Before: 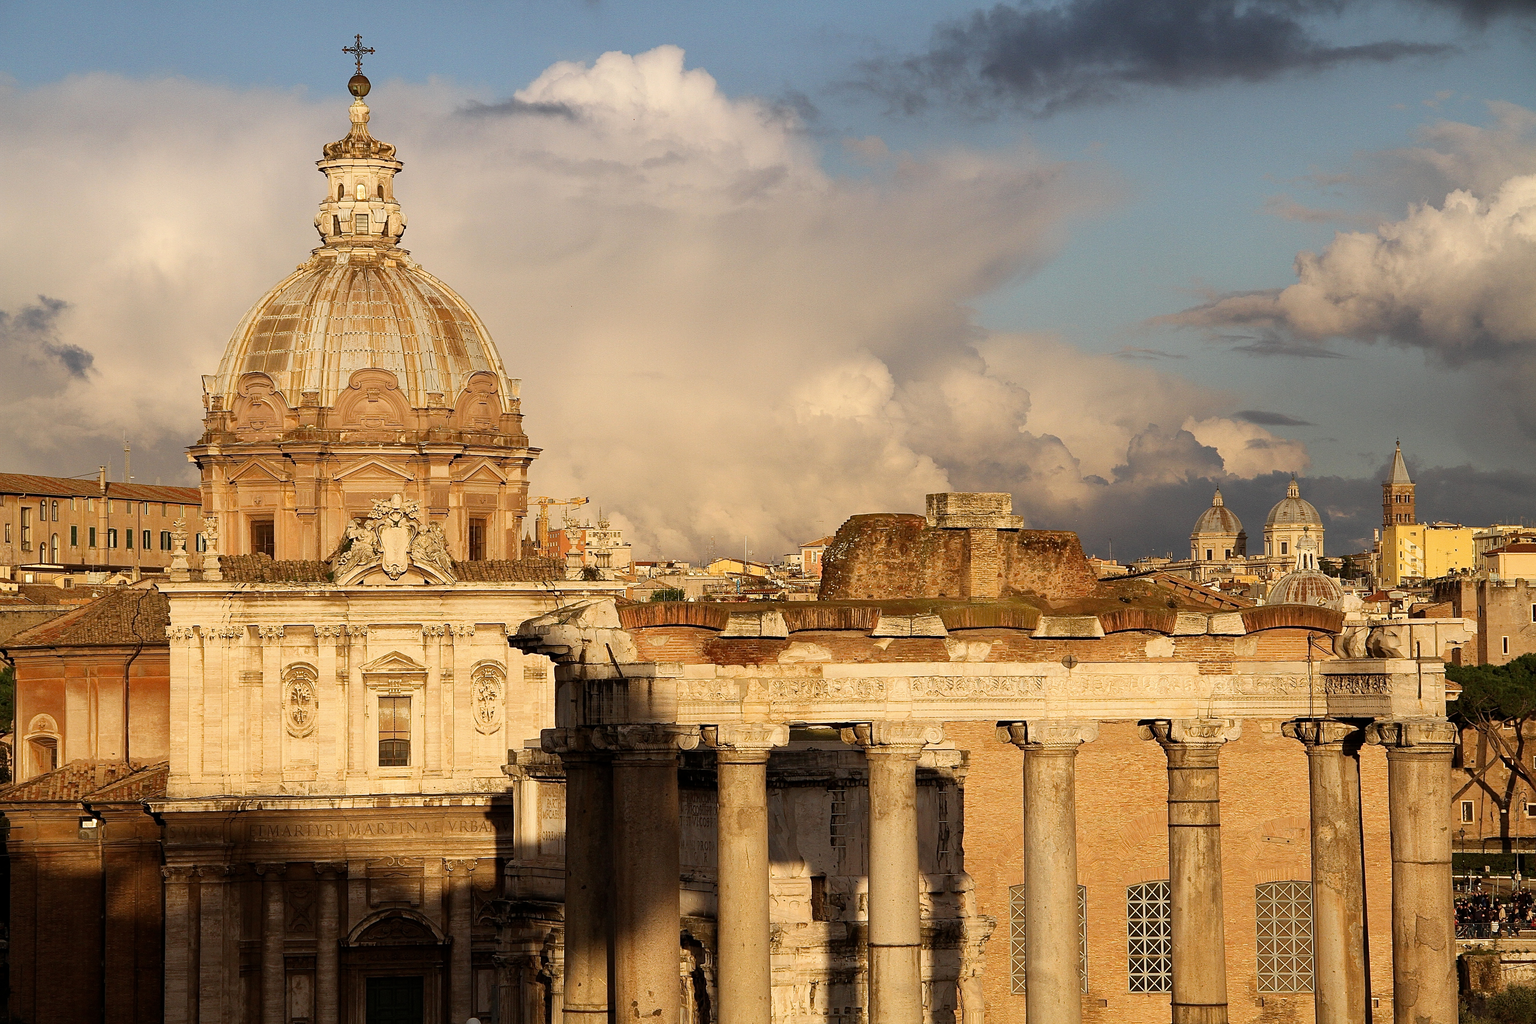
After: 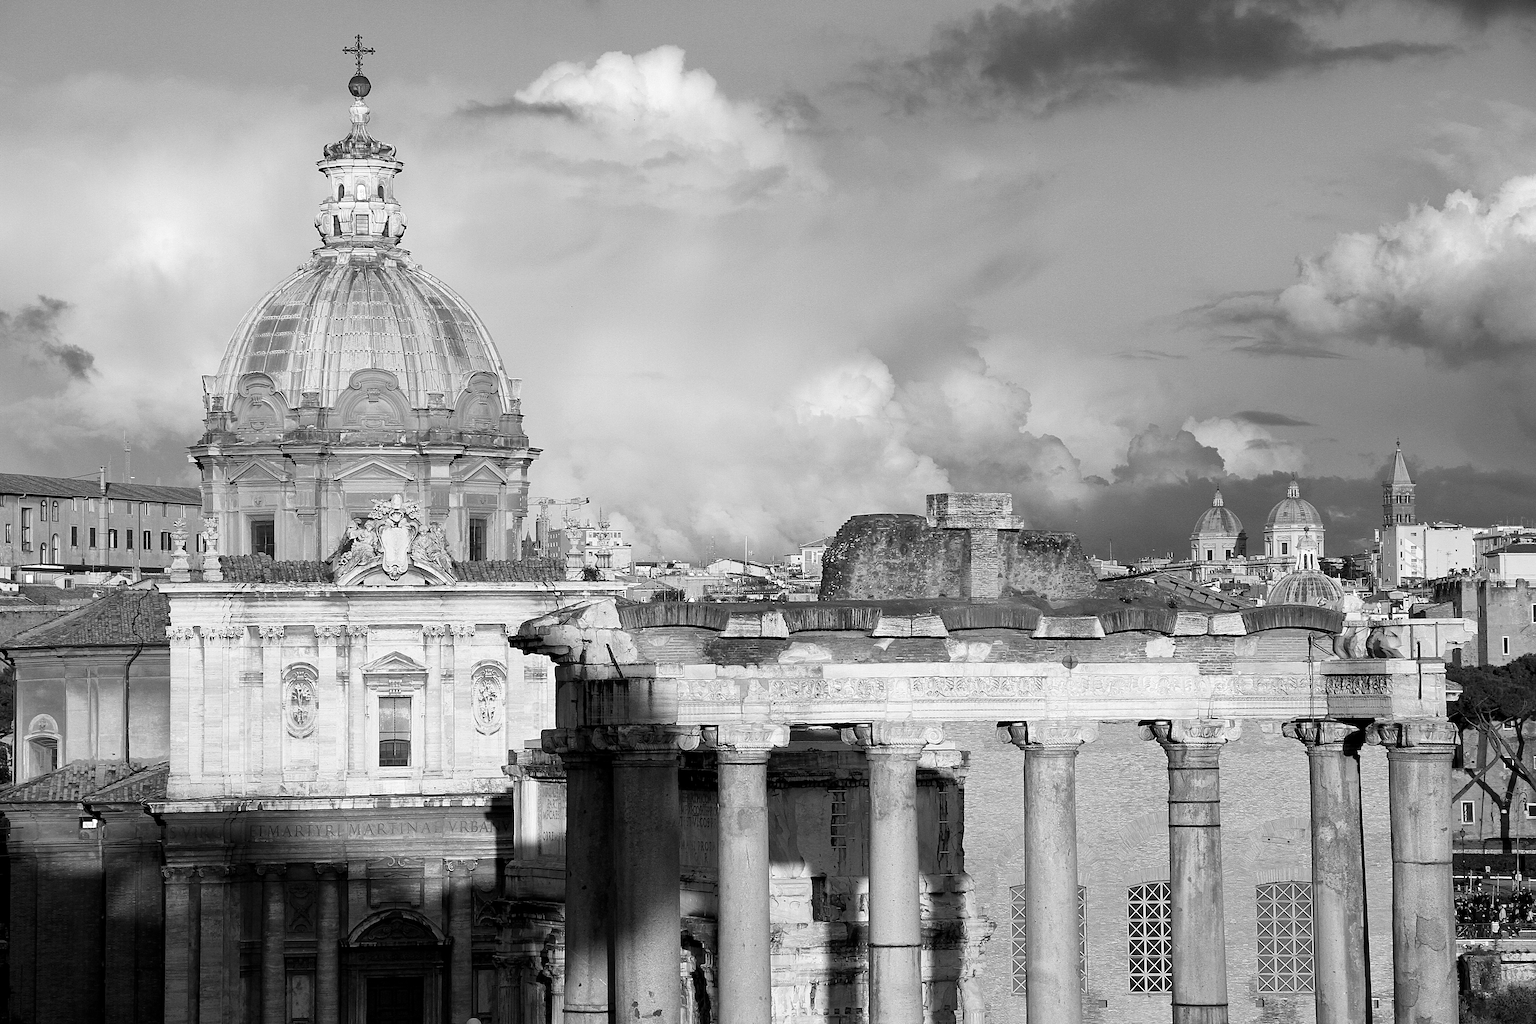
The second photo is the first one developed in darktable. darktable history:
exposure: black level correction 0.001, exposure 0.3 EV, compensate highlight preservation false
white balance: emerald 1
color balance rgb: on, module defaults
monochrome: on, module defaults
